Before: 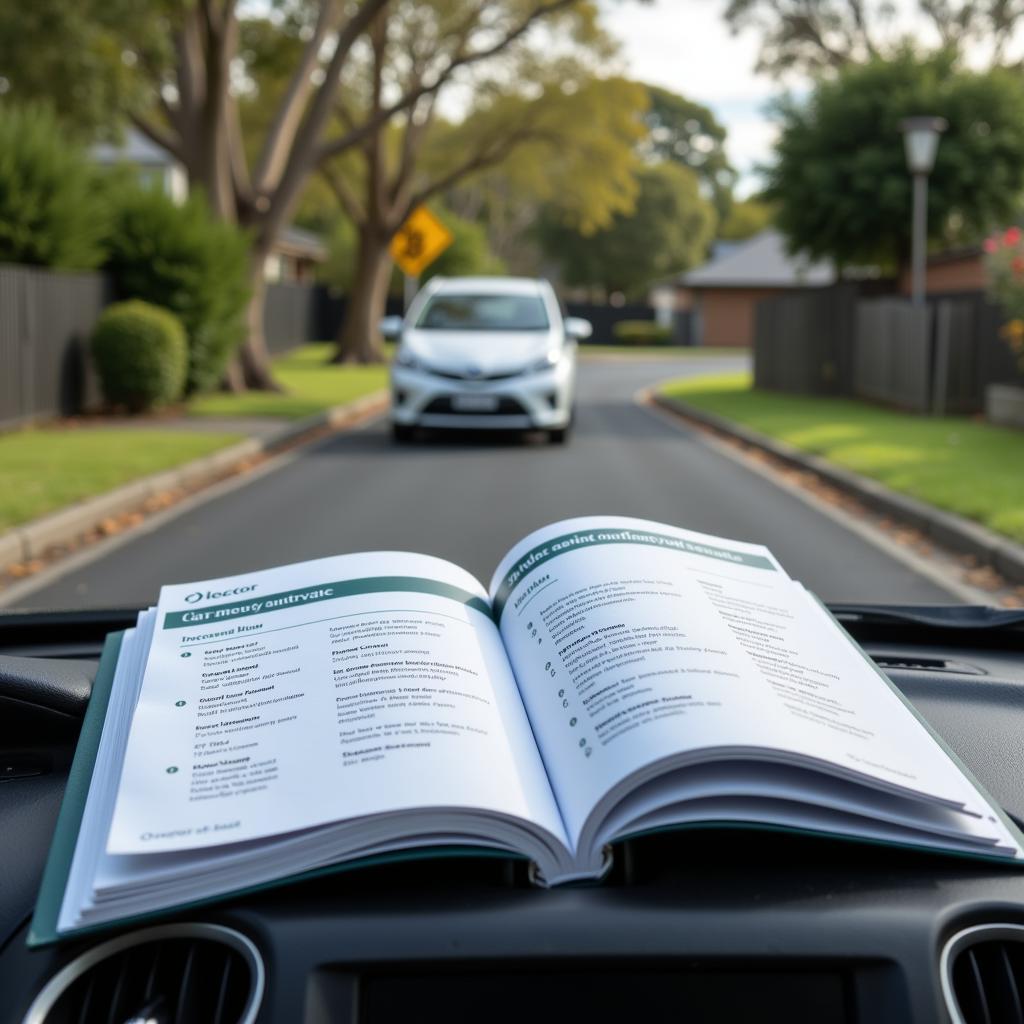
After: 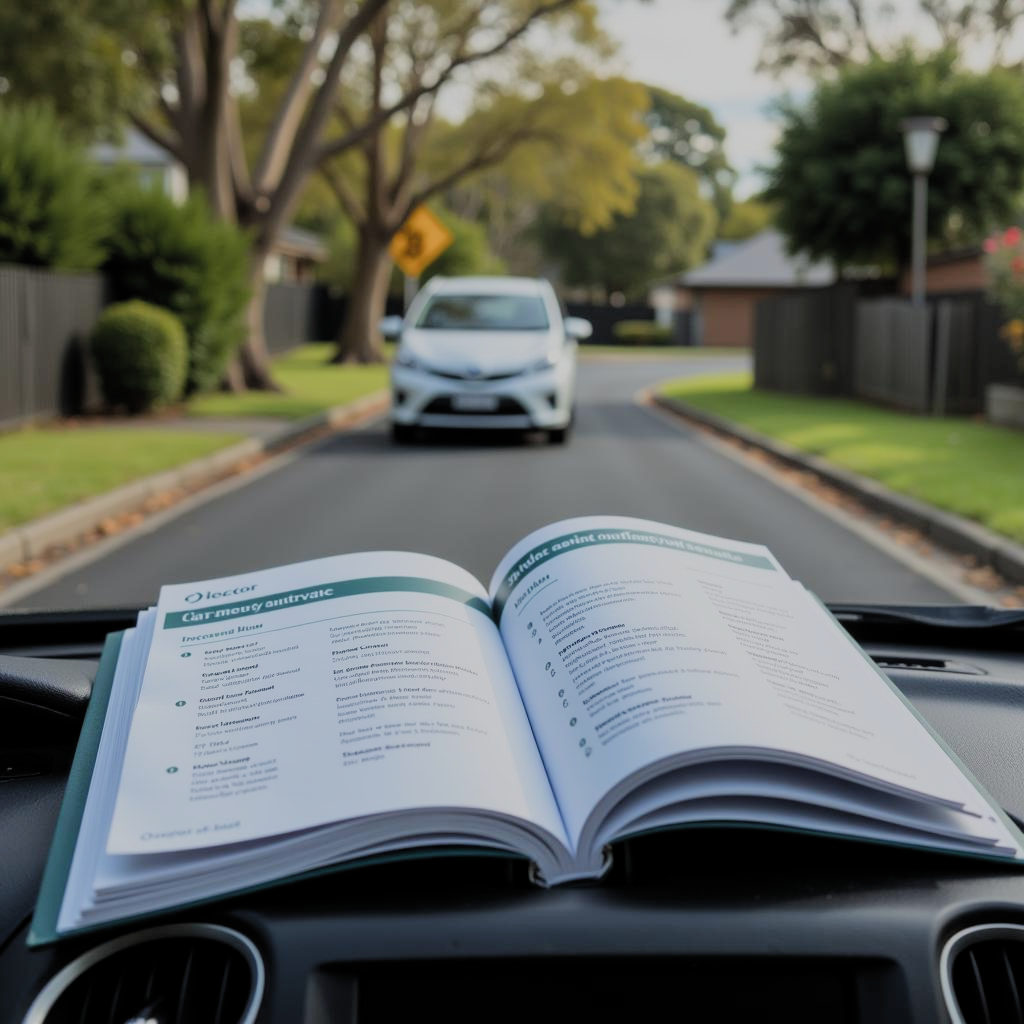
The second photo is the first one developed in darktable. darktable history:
filmic rgb: black relative exposure -7.1 EV, white relative exposure 5.39 EV, hardness 3.02, color science v5 (2021), contrast in shadows safe, contrast in highlights safe
